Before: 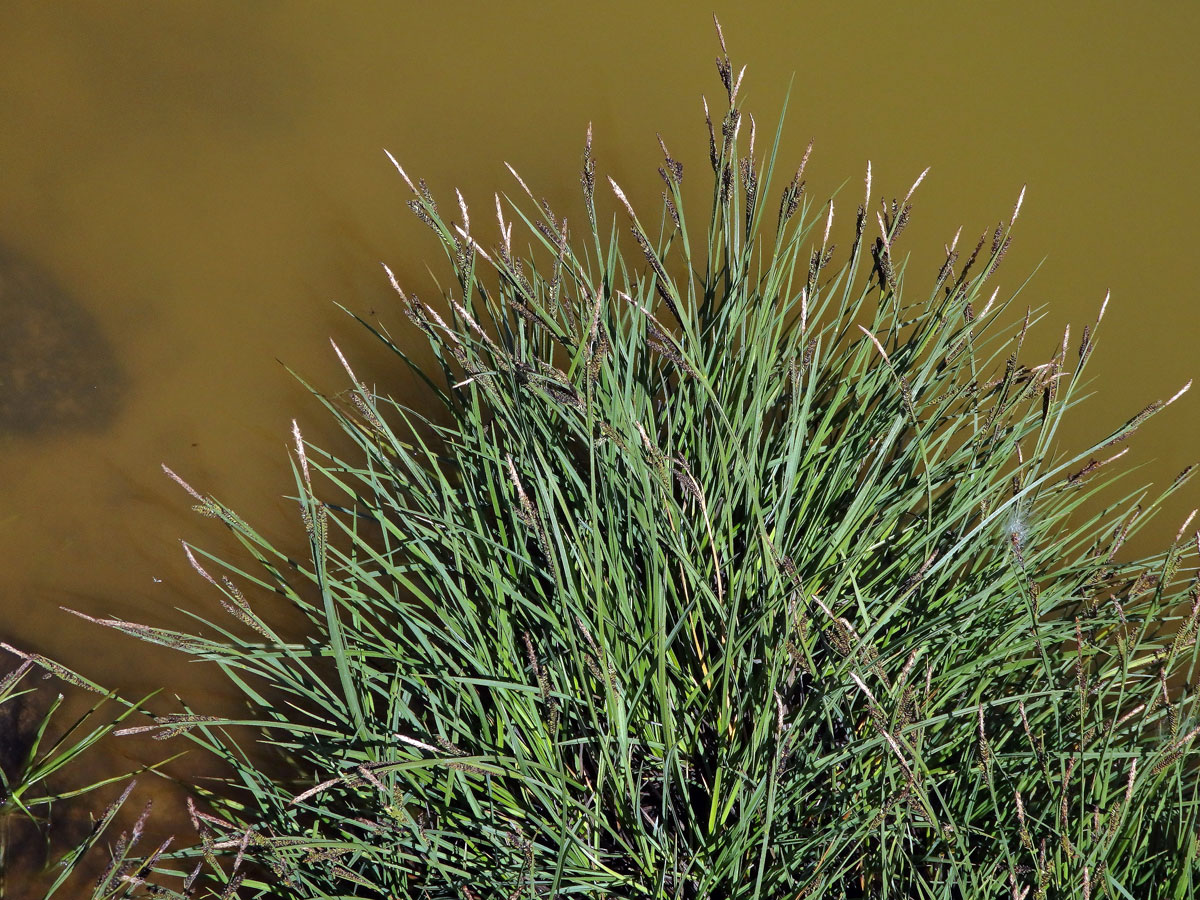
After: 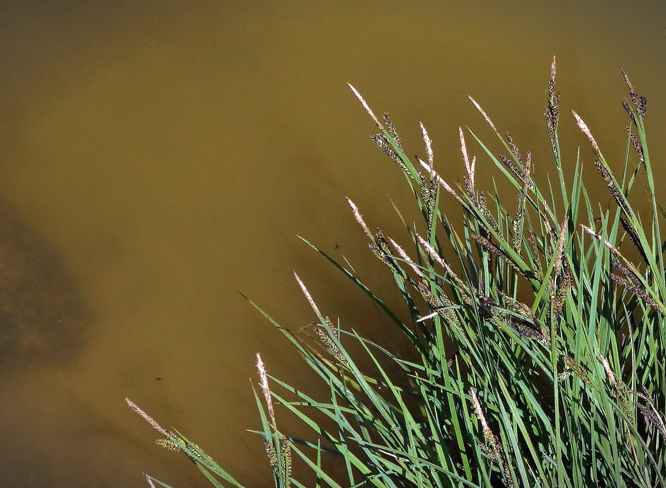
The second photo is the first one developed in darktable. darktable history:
crop and rotate: left 3.055%, top 7.379%, right 41.375%, bottom 38.29%
vignetting: fall-off start 99.53%, width/height ratio 1.322
velvia: on, module defaults
